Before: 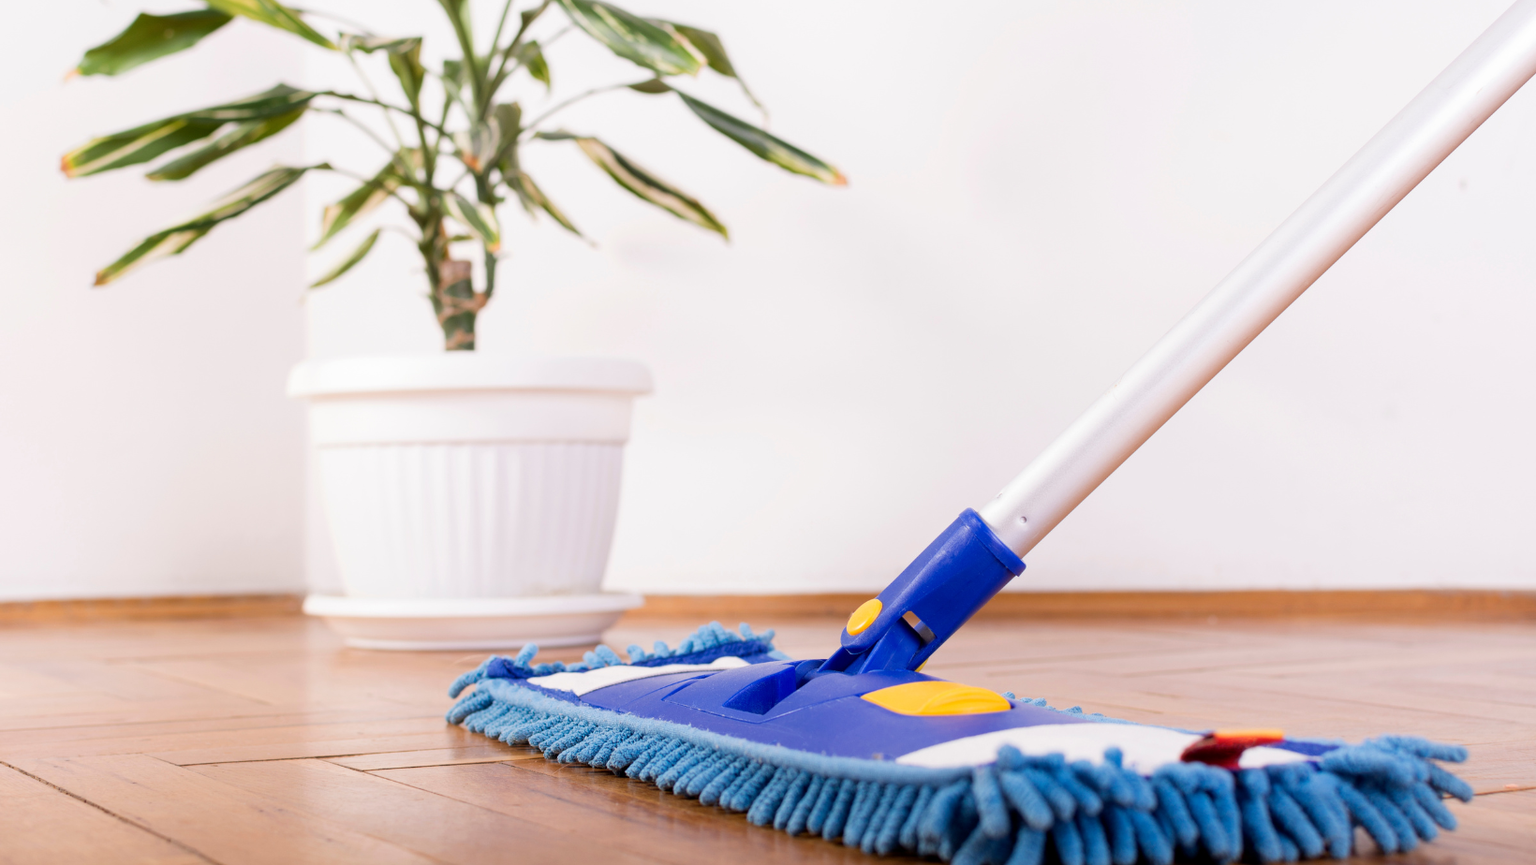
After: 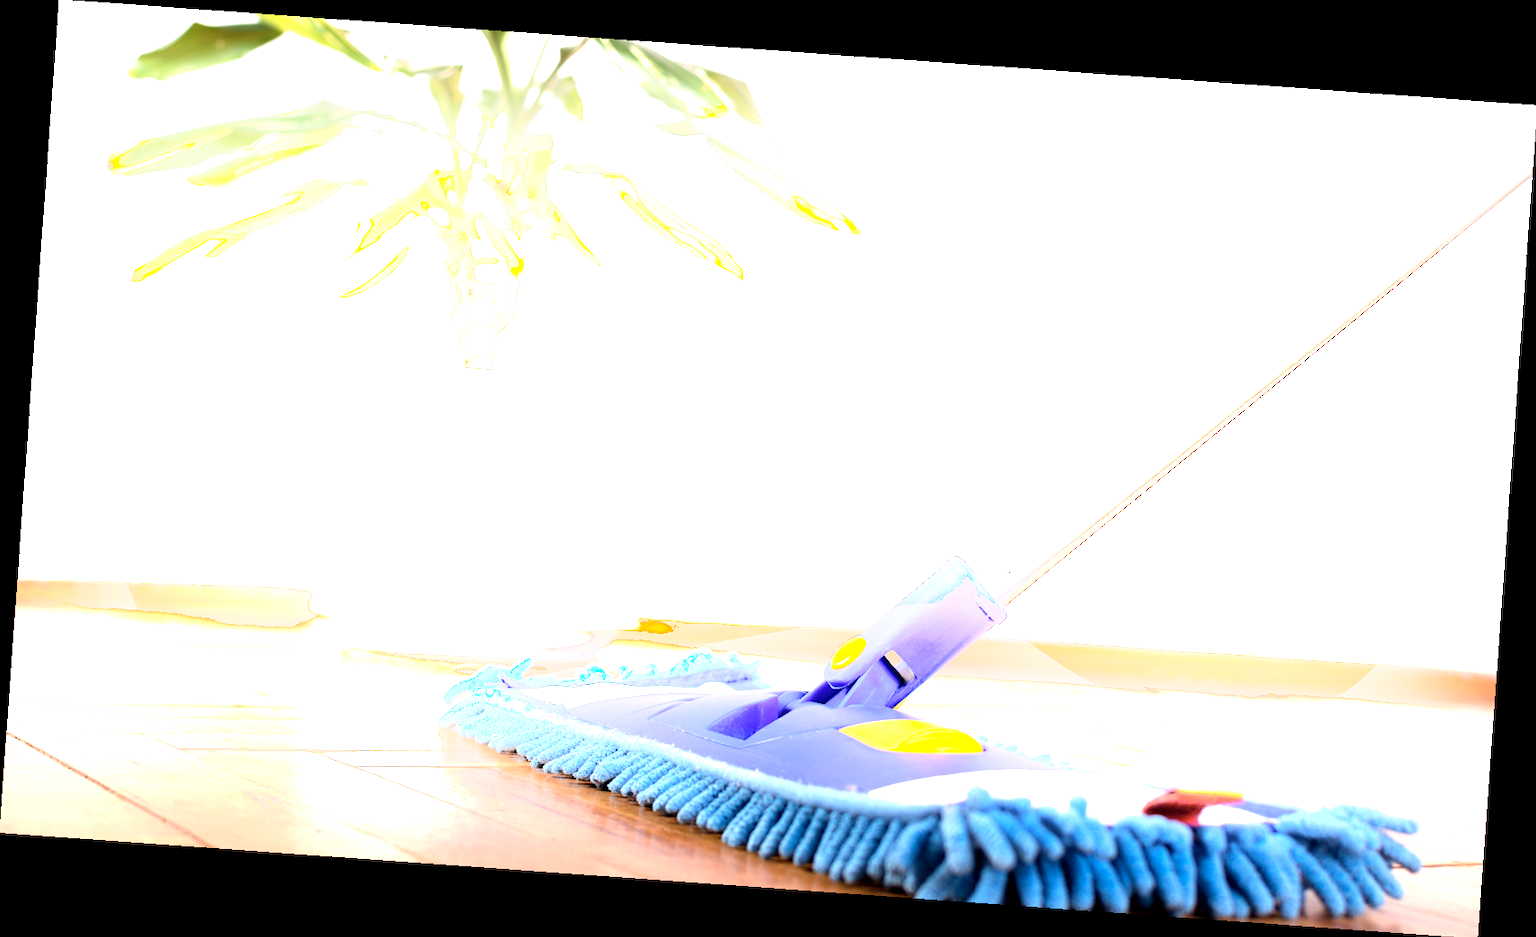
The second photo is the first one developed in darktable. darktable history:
levels: levels [0, 0.476, 0.951]
rotate and perspective: rotation 4.1°, automatic cropping off
shadows and highlights: highlights 70.7, soften with gaussian
exposure: exposure 1.061 EV, compensate highlight preservation false
